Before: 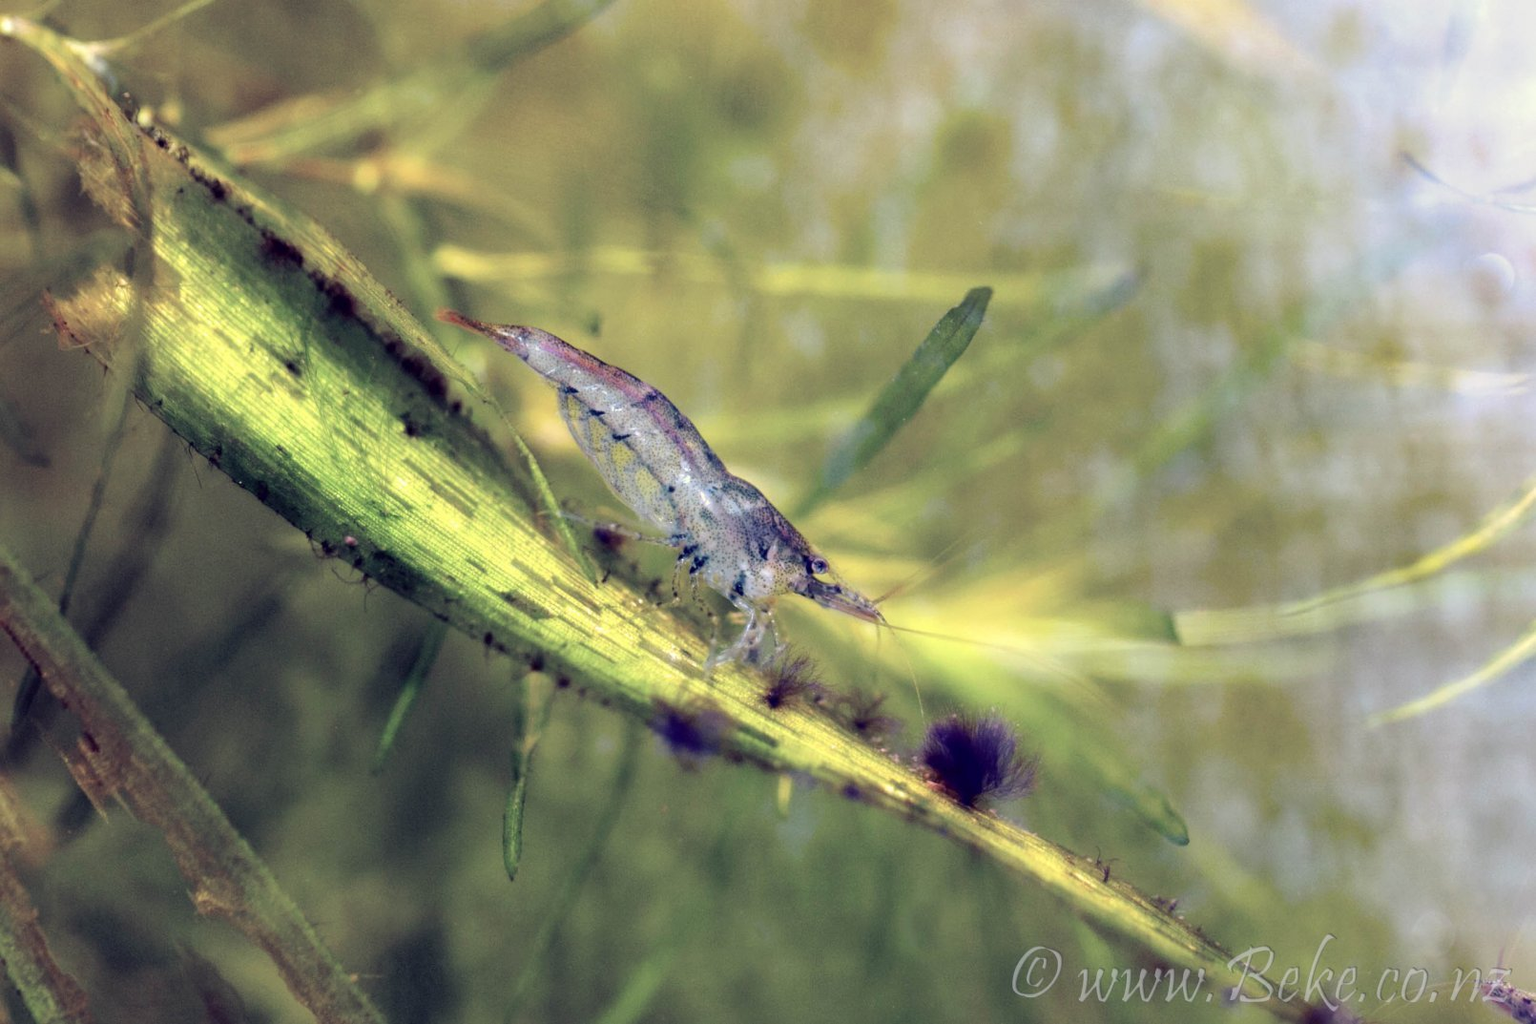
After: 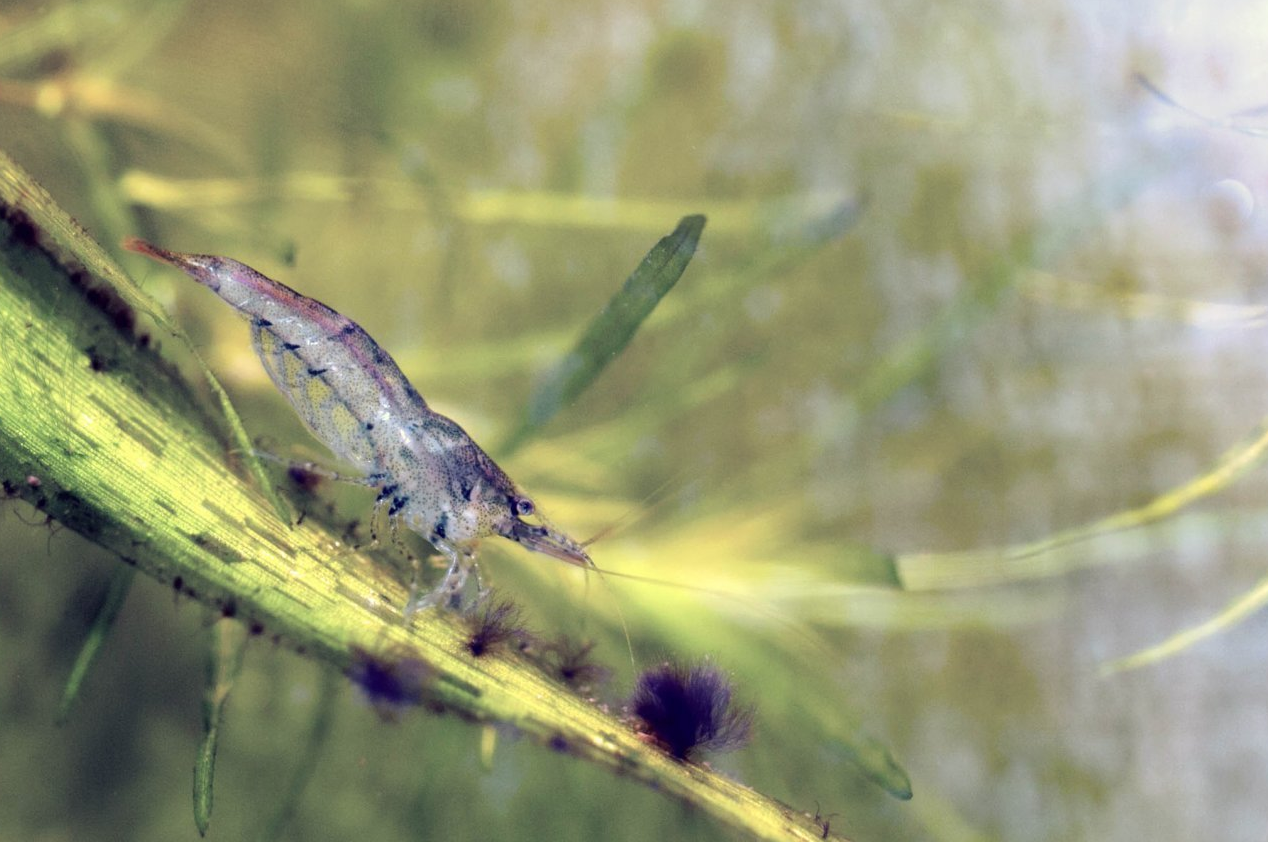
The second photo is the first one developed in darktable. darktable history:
crop and rotate: left 20.747%, top 8.061%, right 0.45%, bottom 13.402%
contrast brightness saturation: saturation -0.049
